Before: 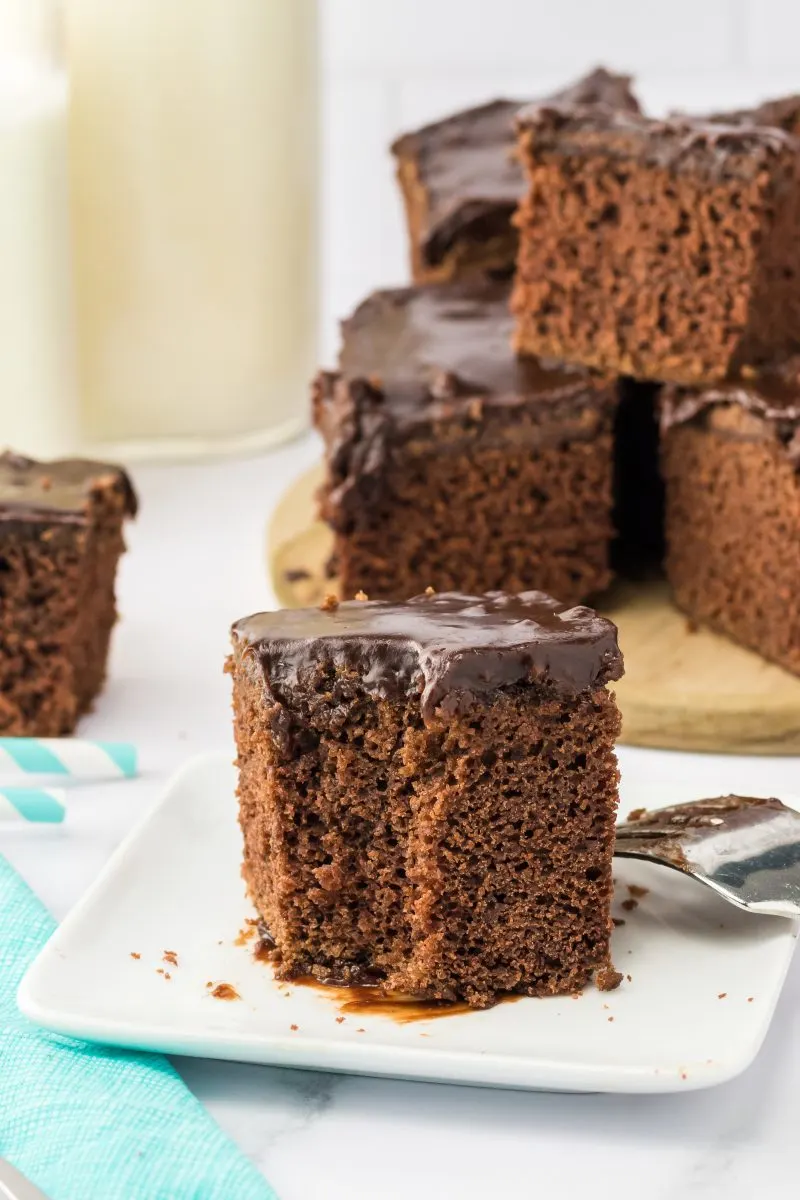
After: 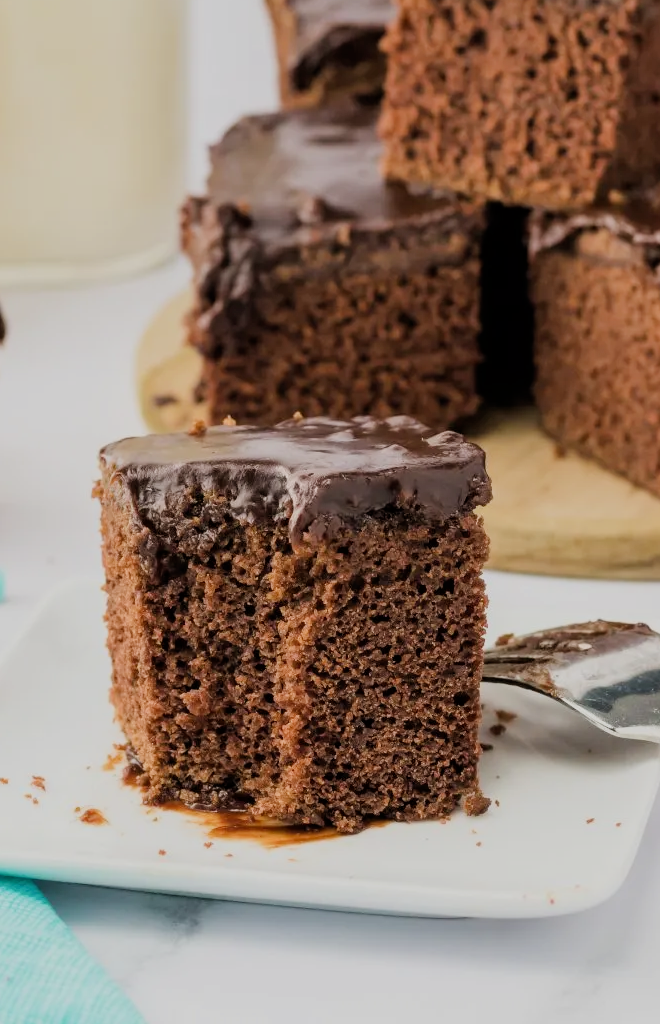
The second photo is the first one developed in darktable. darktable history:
filmic rgb: black relative exposure -7.65 EV, white relative exposure 4.56 EV, hardness 3.61
crop: left 16.529%, top 14.602%
